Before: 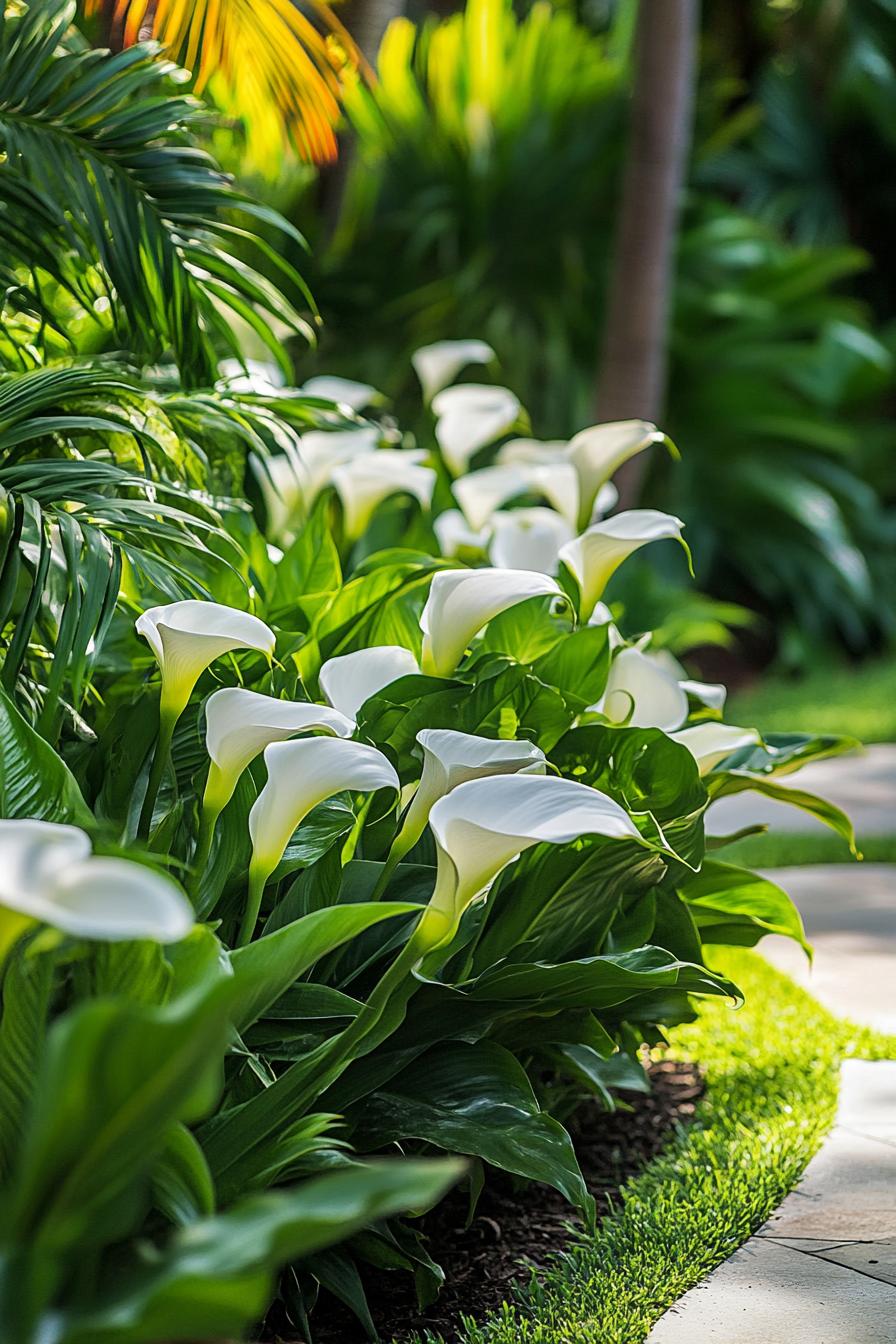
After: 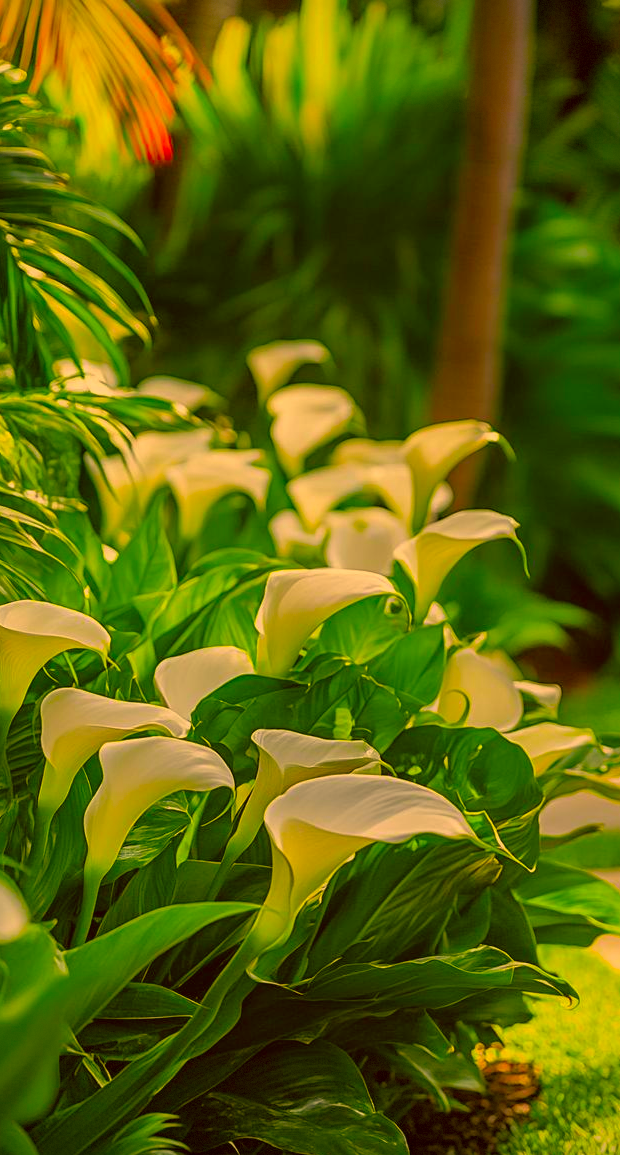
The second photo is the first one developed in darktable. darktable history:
tone equalizer: -8 EV 0.231 EV, -7 EV 0.387 EV, -6 EV 0.396 EV, -5 EV 0.275 EV, -3 EV -0.27 EV, -2 EV -0.397 EV, -1 EV -0.392 EV, +0 EV -0.248 EV, edges refinement/feathering 500, mask exposure compensation -1.57 EV, preserve details no
crop: left 18.513%, right 12.204%, bottom 14.043%
vignetting: fall-off start 100.71%, fall-off radius 71.89%, width/height ratio 1.175, dithering 8-bit output
exposure: exposure -0.049 EV, compensate highlight preservation false
color correction: highlights a* 10.89, highlights b* 30.63, shadows a* 2.73, shadows b* 17.9, saturation 1.73
